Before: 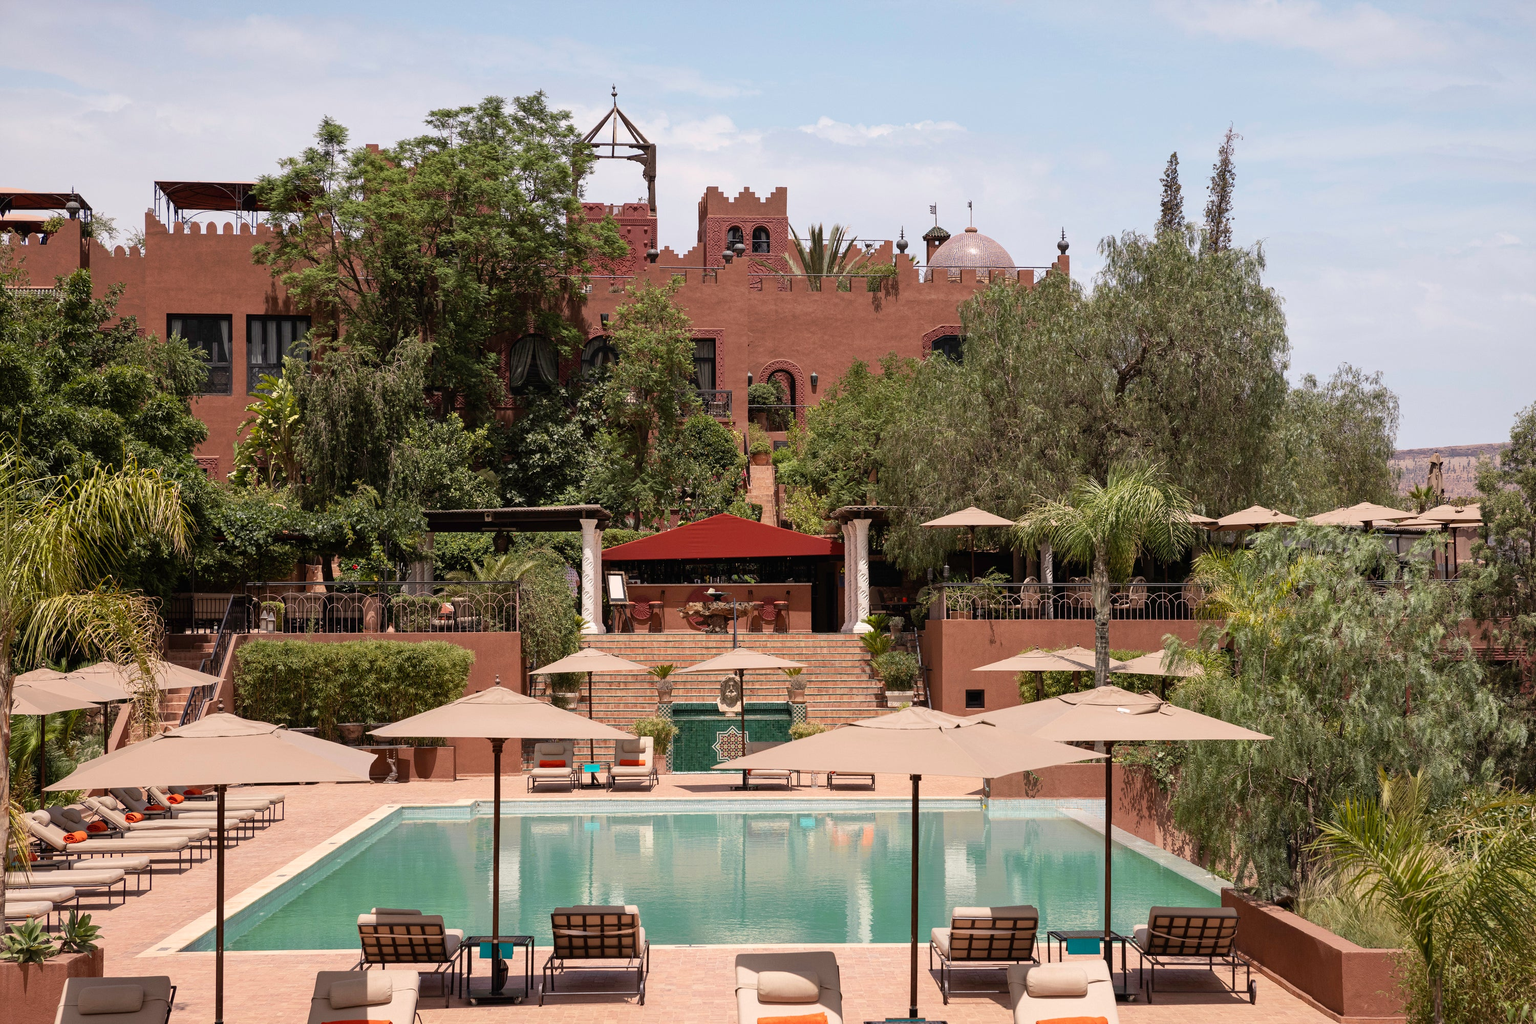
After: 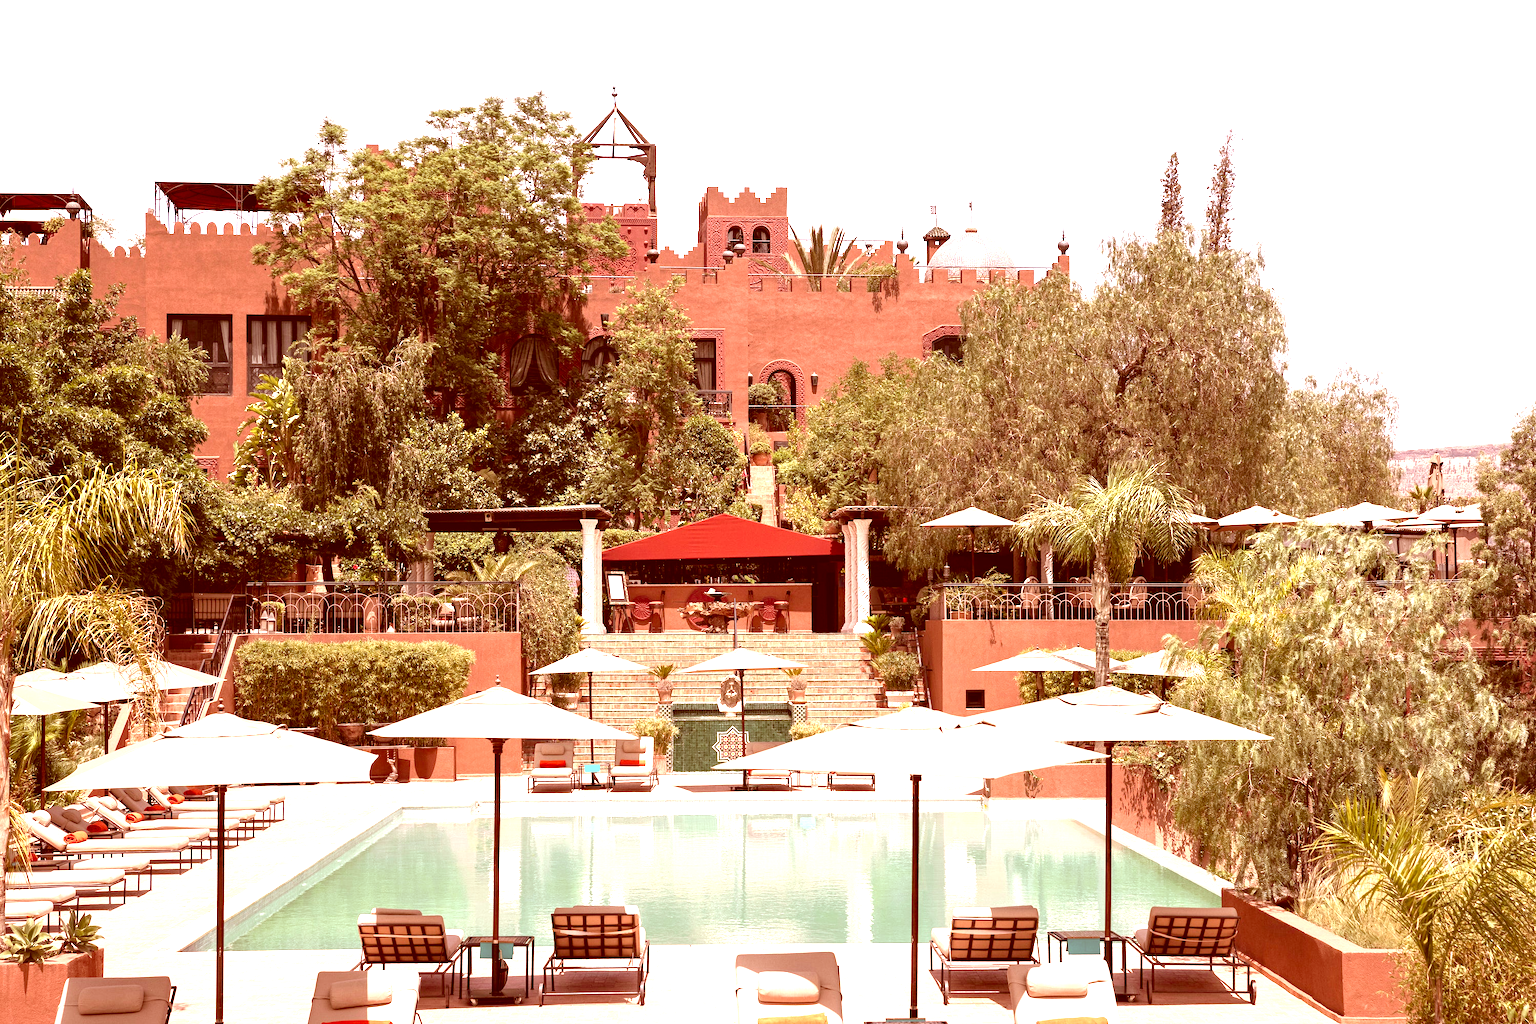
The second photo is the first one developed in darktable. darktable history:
exposure: black level correction 0, exposure 1.458 EV, compensate exposure bias true, compensate highlight preservation false
color correction: highlights a* 9.57, highlights b* 8.89, shadows a* 39.46, shadows b* 39.42, saturation 0.805
